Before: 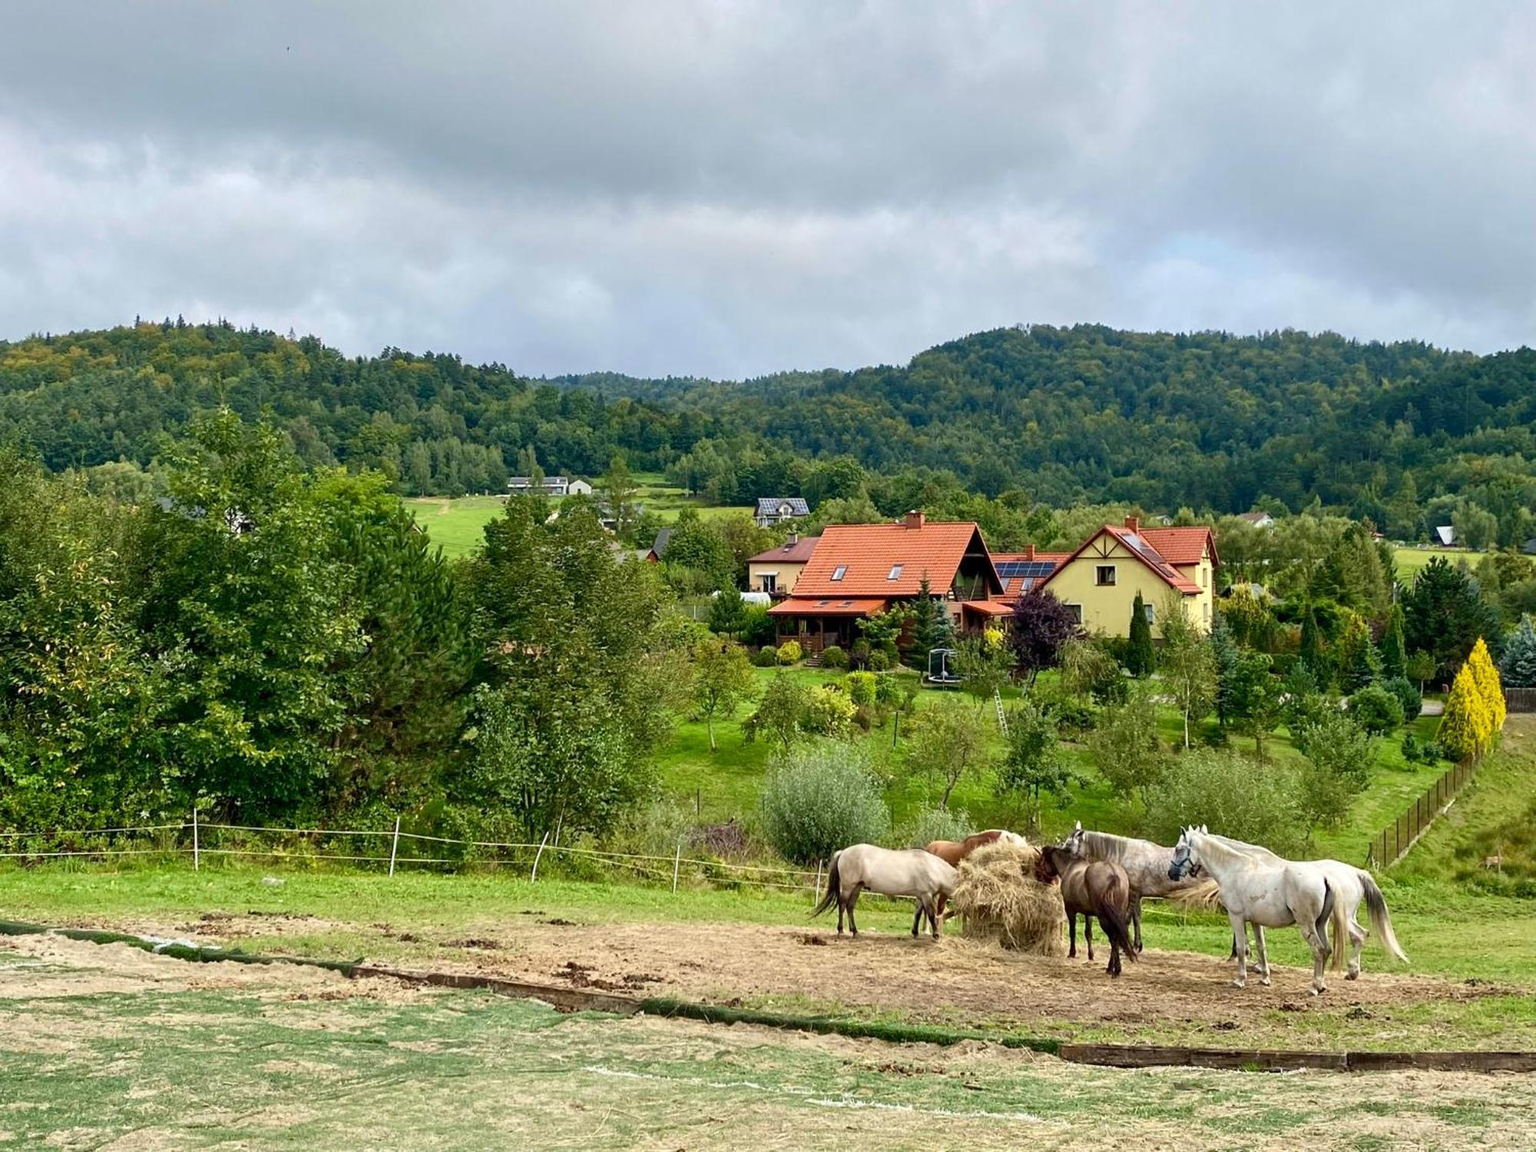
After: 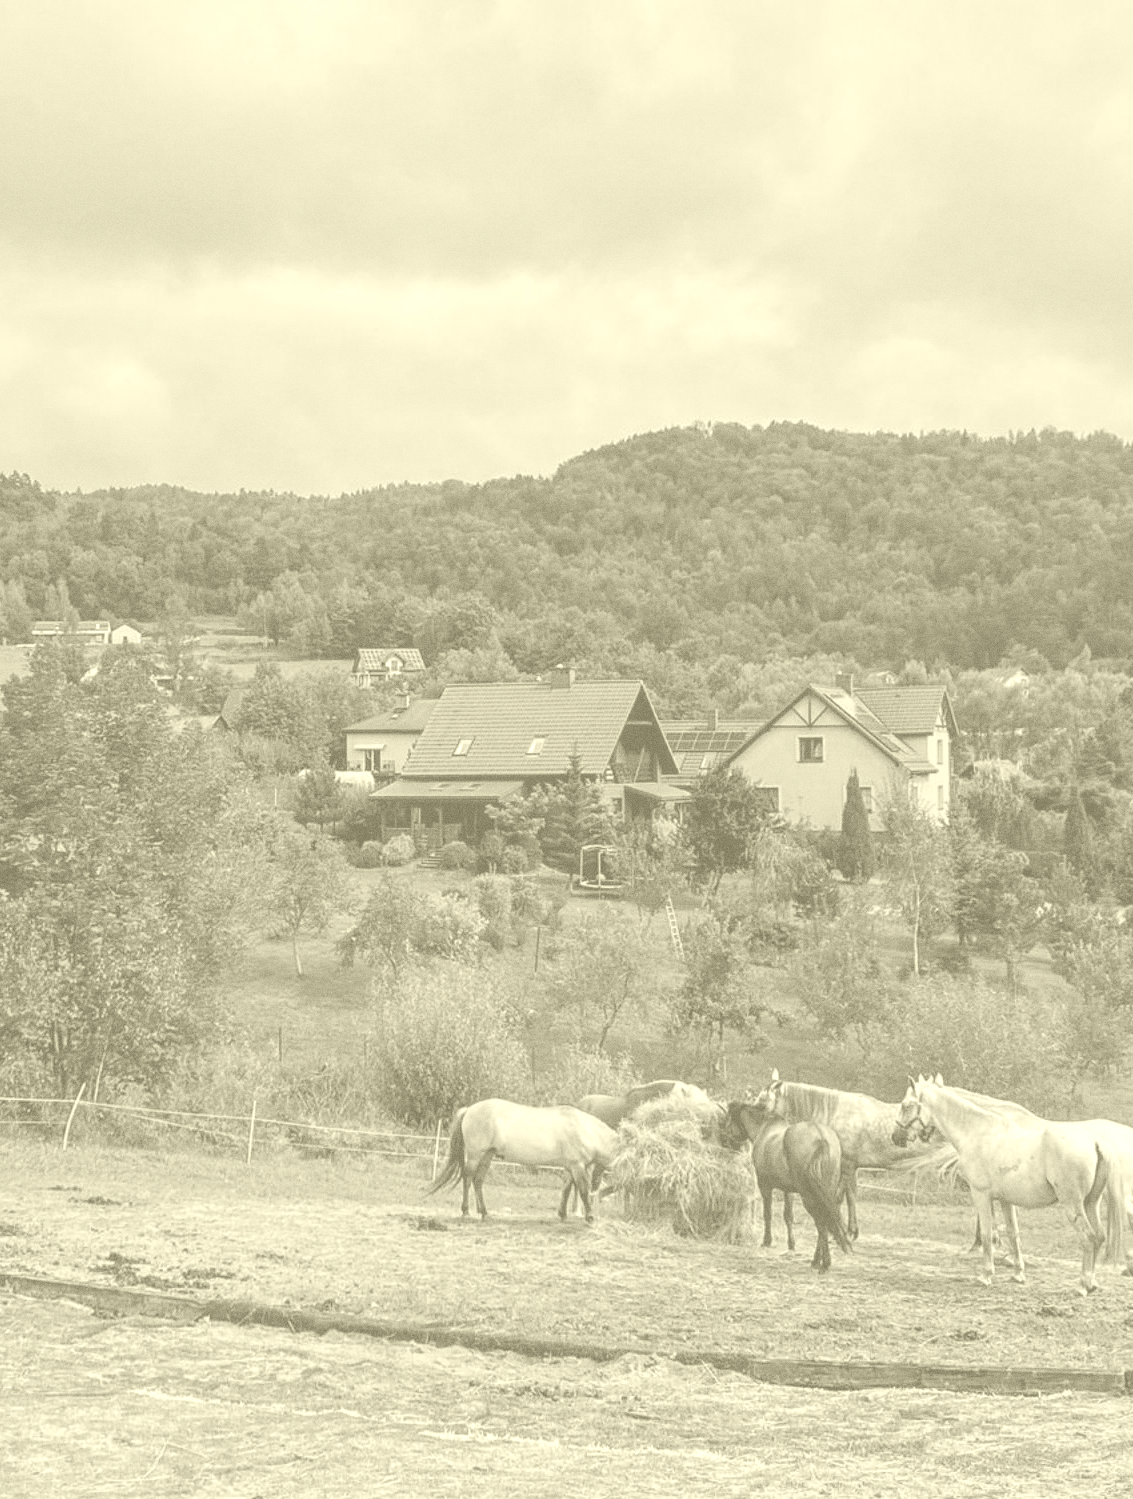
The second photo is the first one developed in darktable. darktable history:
shadows and highlights: radius 334.93, shadows 63.48, highlights 6.06, compress 87.7%, highlights color adjustment 39.73%, soften with gaussian
crop: left 31.458%, top 0%, right 11.876%
color balance rgb: linear chroma grading › global chroma 15%, perceptual saturation grading › global saturation 30%
local contrast: detail 130%
grain: coarseness 0.09 ISO
color zones: curves: ch0 [(0, 0.425) (0.143, 0.422) (0.286, 0.42) (0.429, 0.419) (0.571, 0.419) (0.714, 0.42) (0.857, 0.422) (1, 0.425)]
colorize: hue 43.2°, saturation 40%, version 1
